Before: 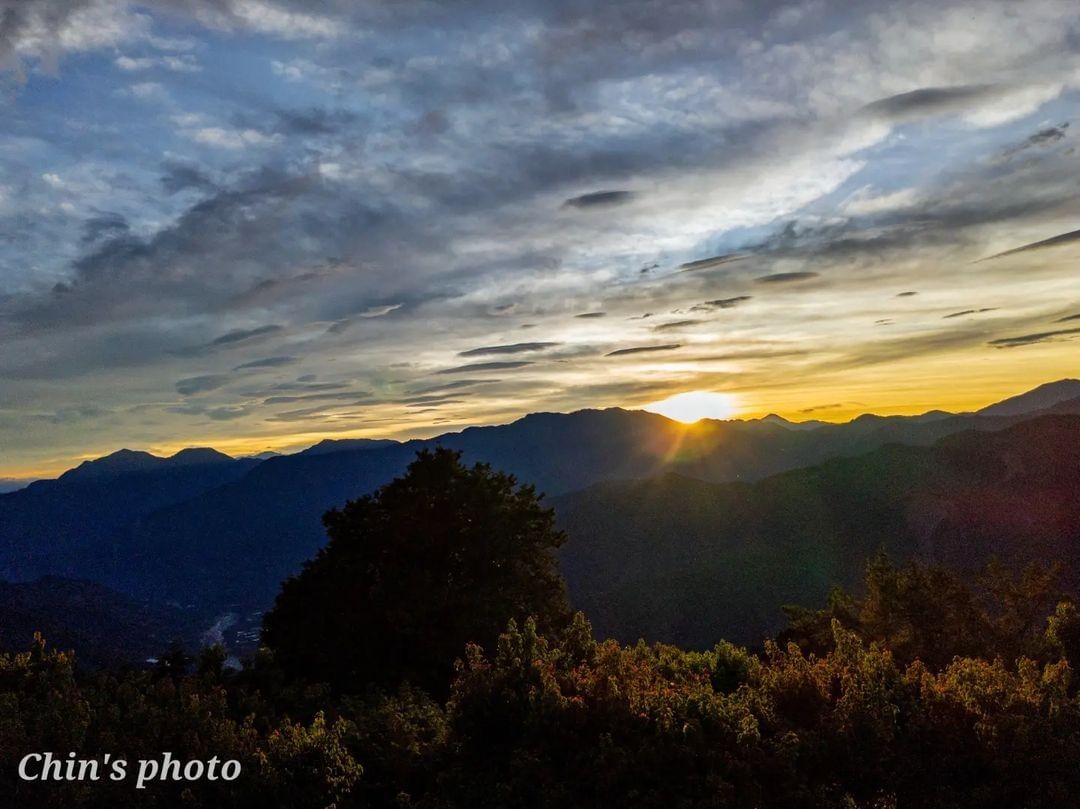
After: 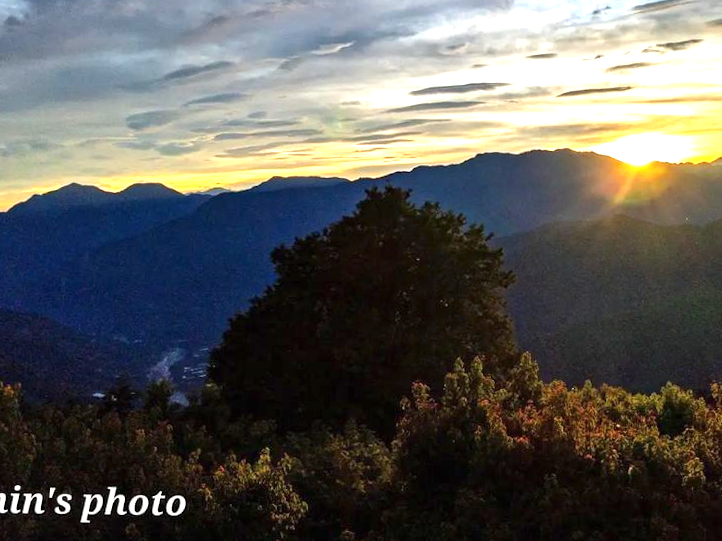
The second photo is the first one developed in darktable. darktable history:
crop and rotate: angle -0.82°, left 3.85%, top 31.828%, right 27.992%
tone equalizer: on, module defaults
exposure: black level correction 0, exposure 1.2 EV, compensate highlight preservation false
